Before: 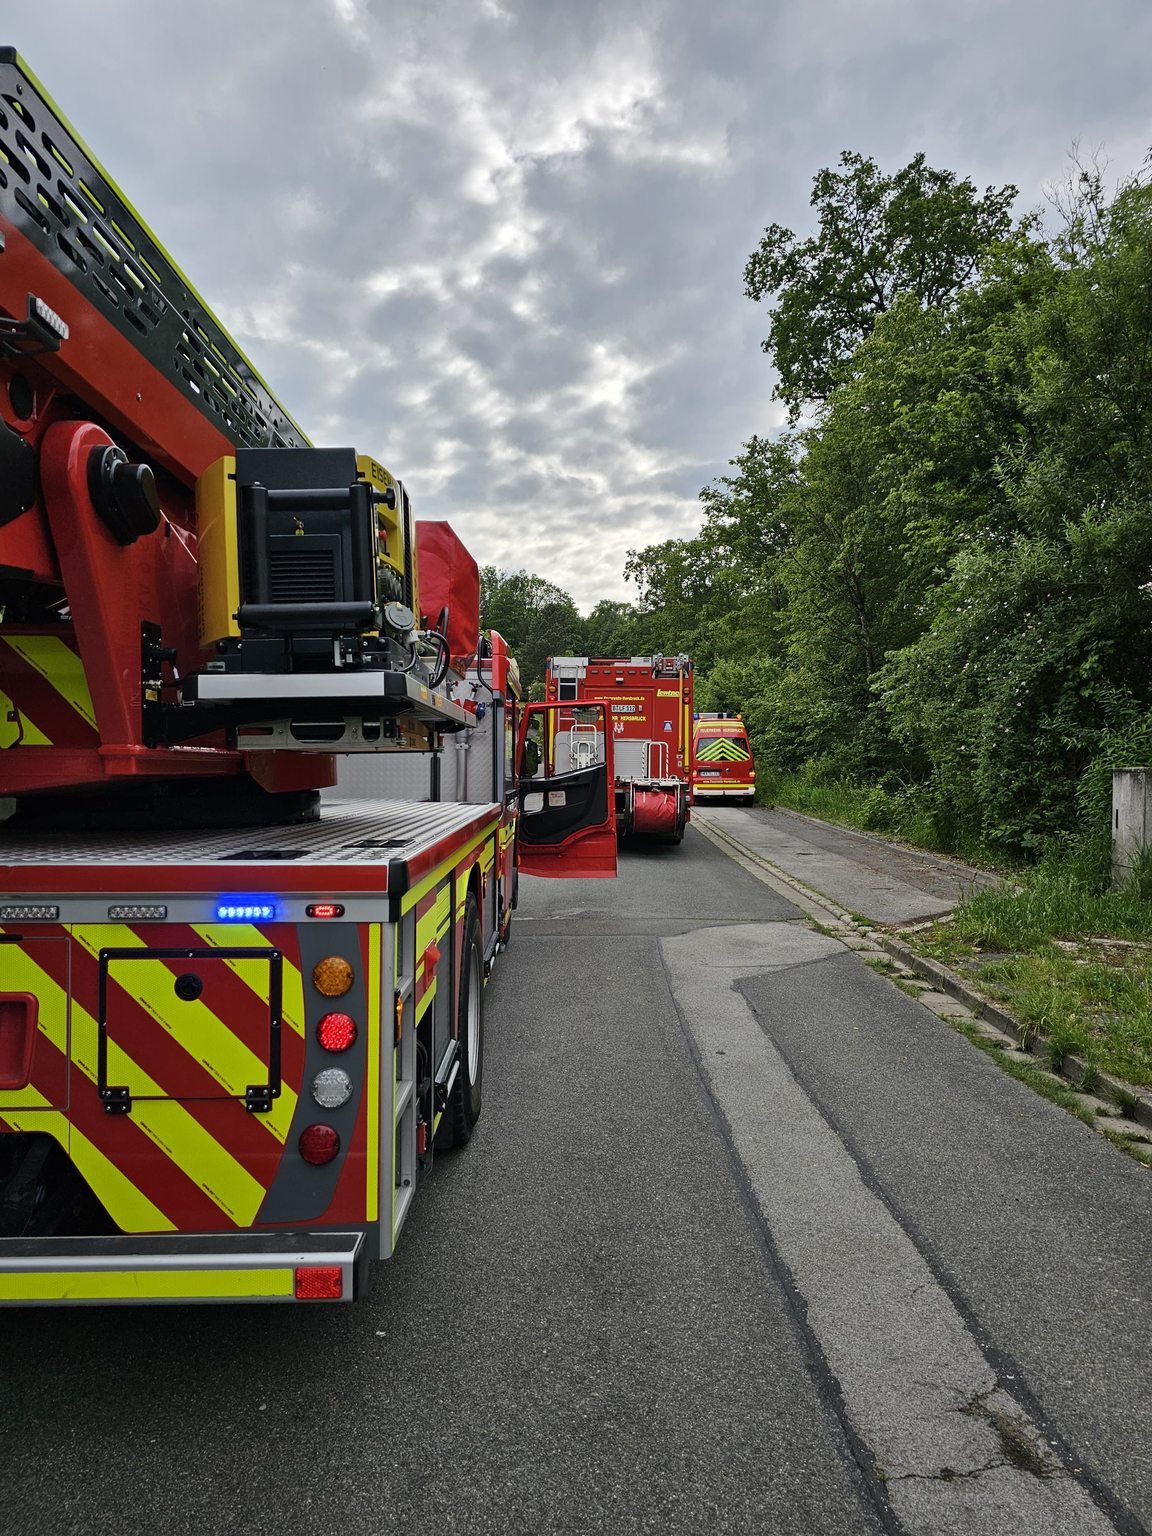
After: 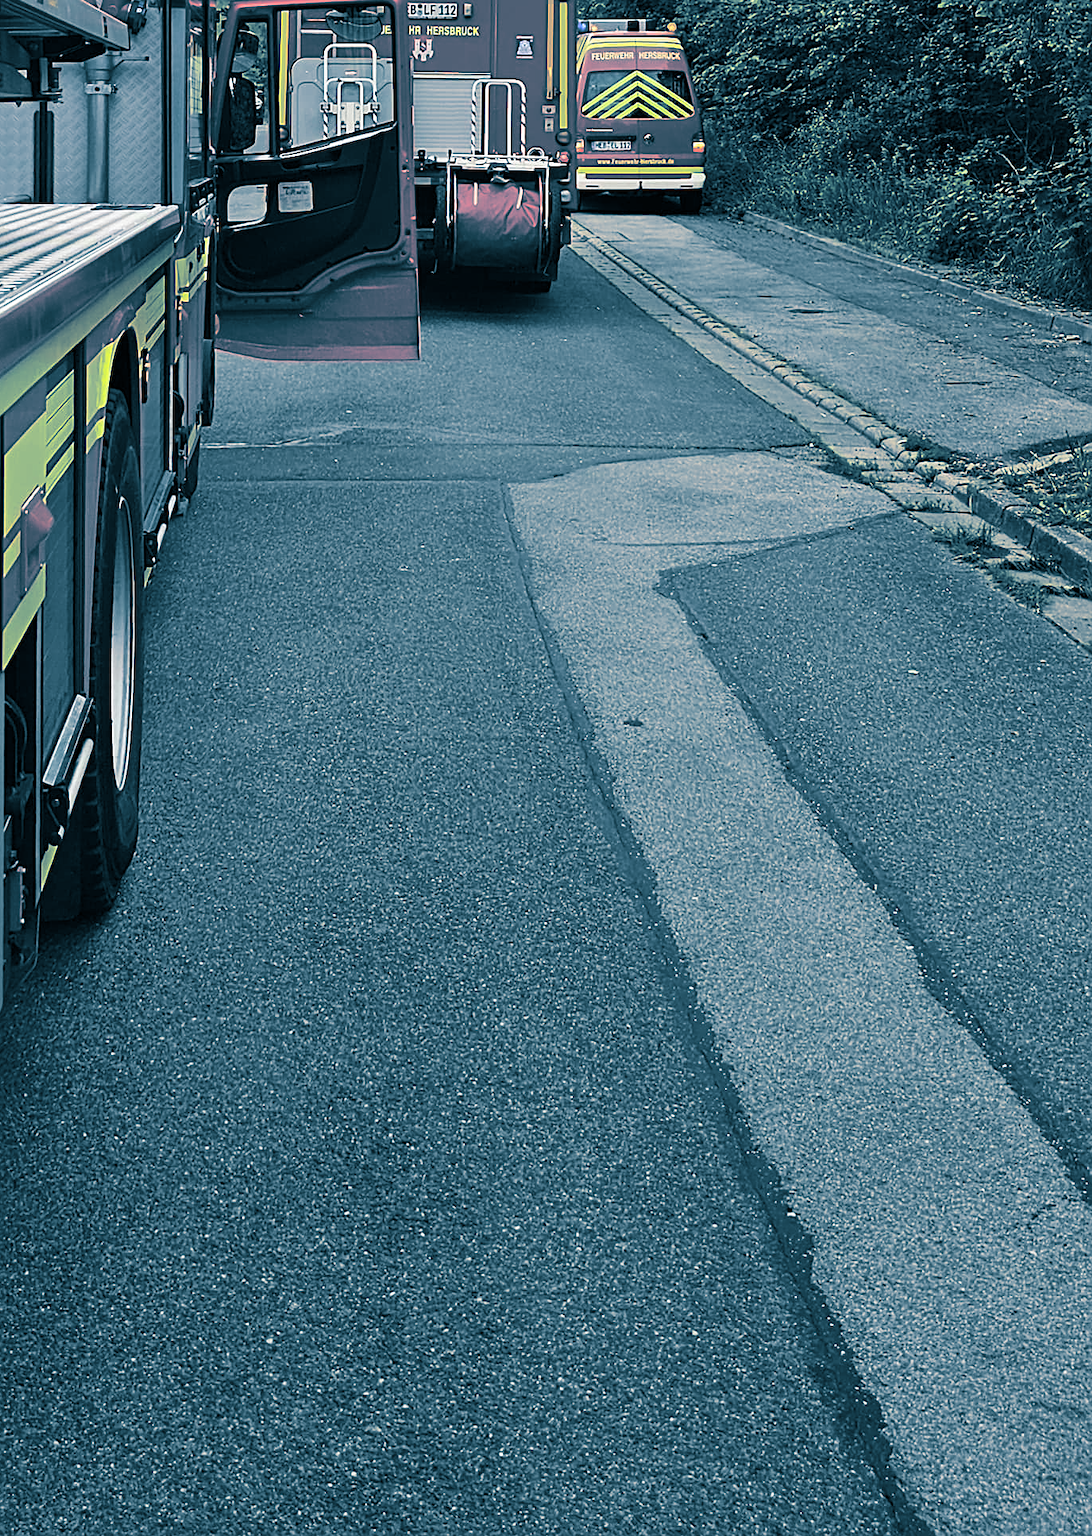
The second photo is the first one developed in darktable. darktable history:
split-toning: shadows › hue 212.4°, balance -70
crop: left 35.976%, top 45.819%, right 18.162%, bottom 5.807%
sharpen: on, module defaults
exposure: black level correction 0, exposure 0.3 EV, compensate highlight preservation false
